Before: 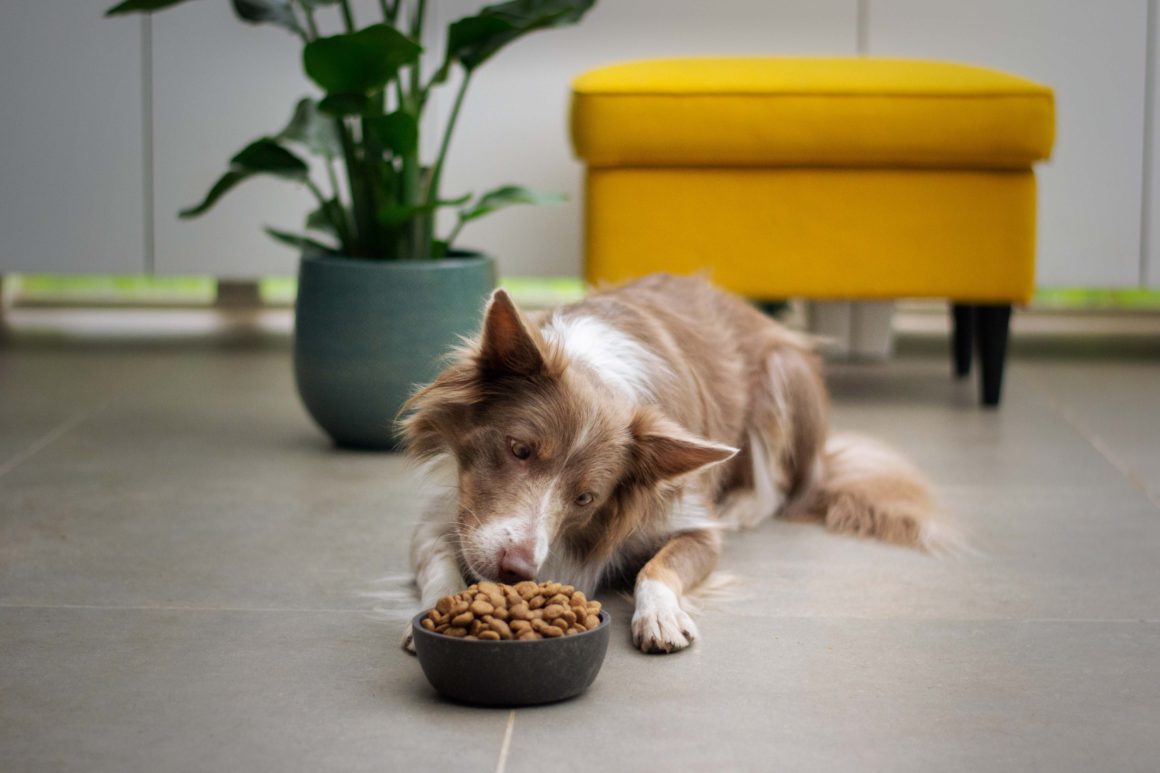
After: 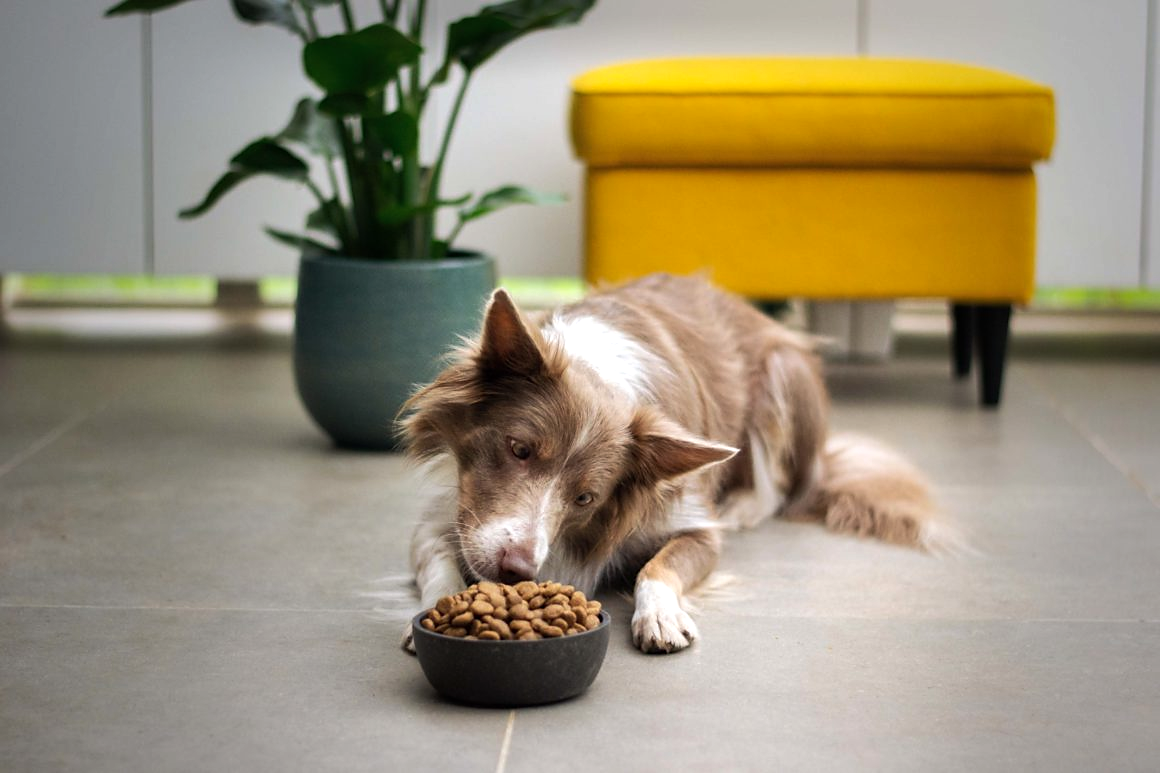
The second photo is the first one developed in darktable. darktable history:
sharpen: radius 1.504, amount 0.405, threshold 1.265
tone equalizer: -8 EV -0.445 EV, -7 EV -0.391 EV, -6 EV -0.307 EV, -5 EV -0.198 EV, -3 EV 0.225 EV, -2 EV 0.35 EV, -1 EV 0.41 EV, +0 EV 0.405 EV, edges refinement/feathering 500, mask exposure compensation -1.57 EV, preserve details no
shadows and highlights: shadows 25.78, highlights -25.96
